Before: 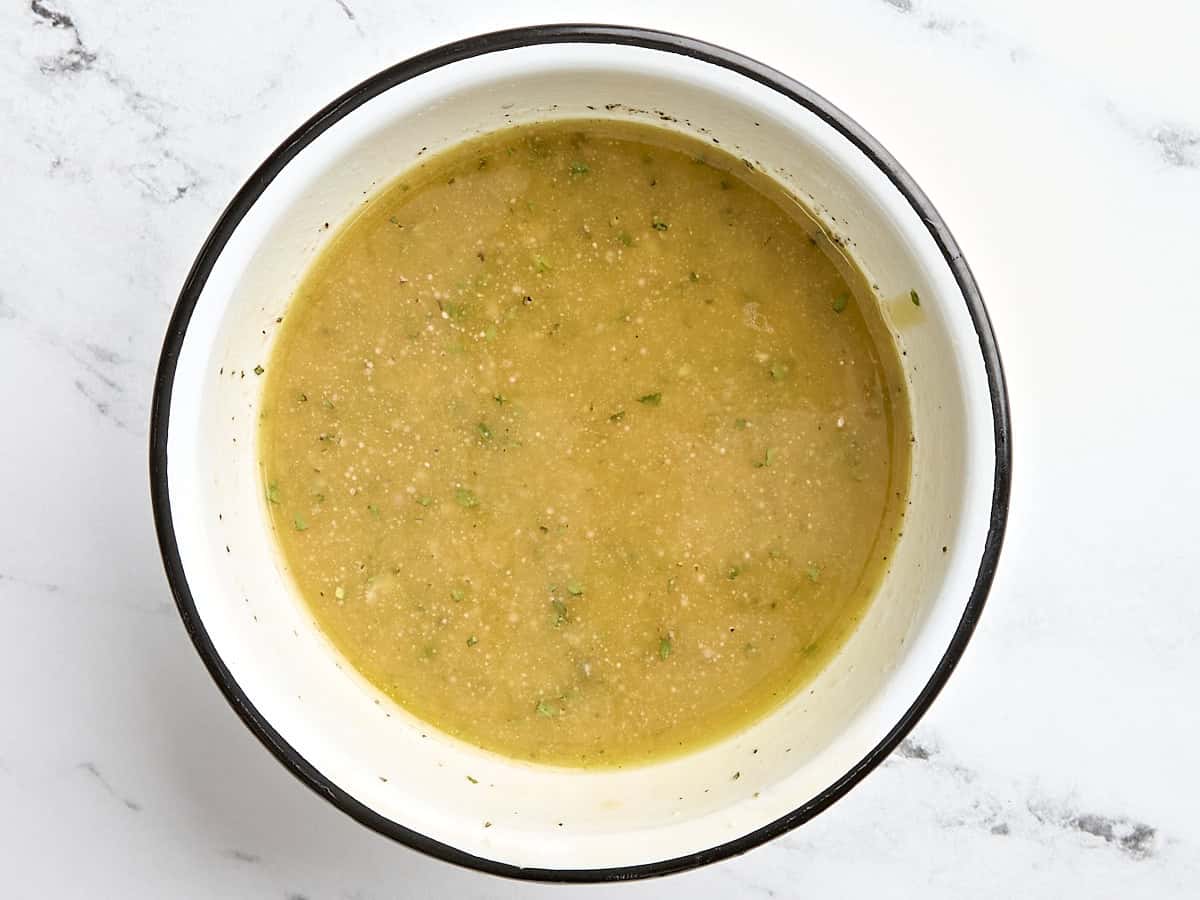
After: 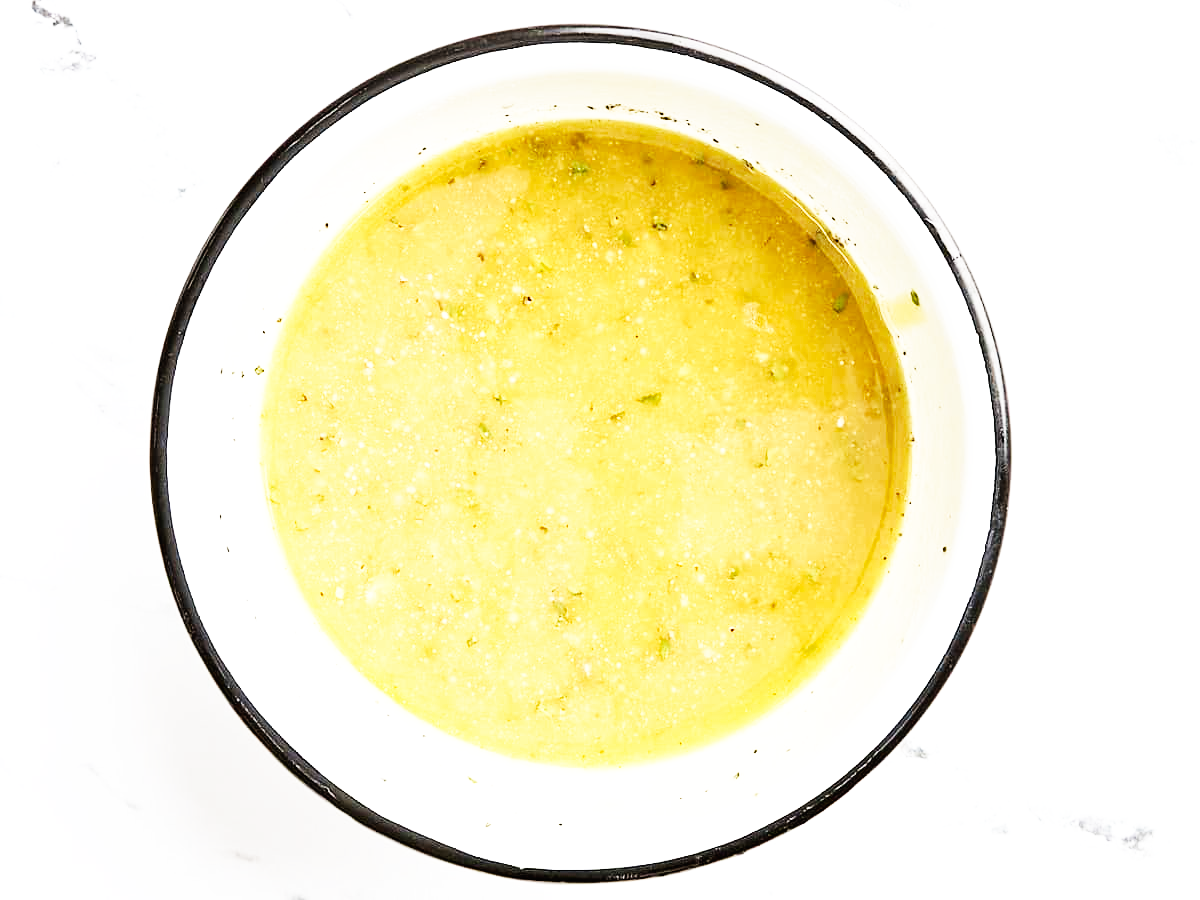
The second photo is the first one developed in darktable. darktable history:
tone equalizer: -8 EV -0.427 EV, -7 EV -0.408 EV, -6 EV -0.339 EV, -5 EV -0.223 EV, -3 EV 0.213 EV, -2 EV 0.329 EV, -1 EV 0.411 EV, +0 EV 0.435 EV
base curve: curves: ch0 [(0, 0) (0.007, 0.004) (0.027, 0.03) (0.046, 0.07) (0.207, 0.54) (0.442, 0.872) (0.673, 0.972) (1, 1)], preserve colors none
